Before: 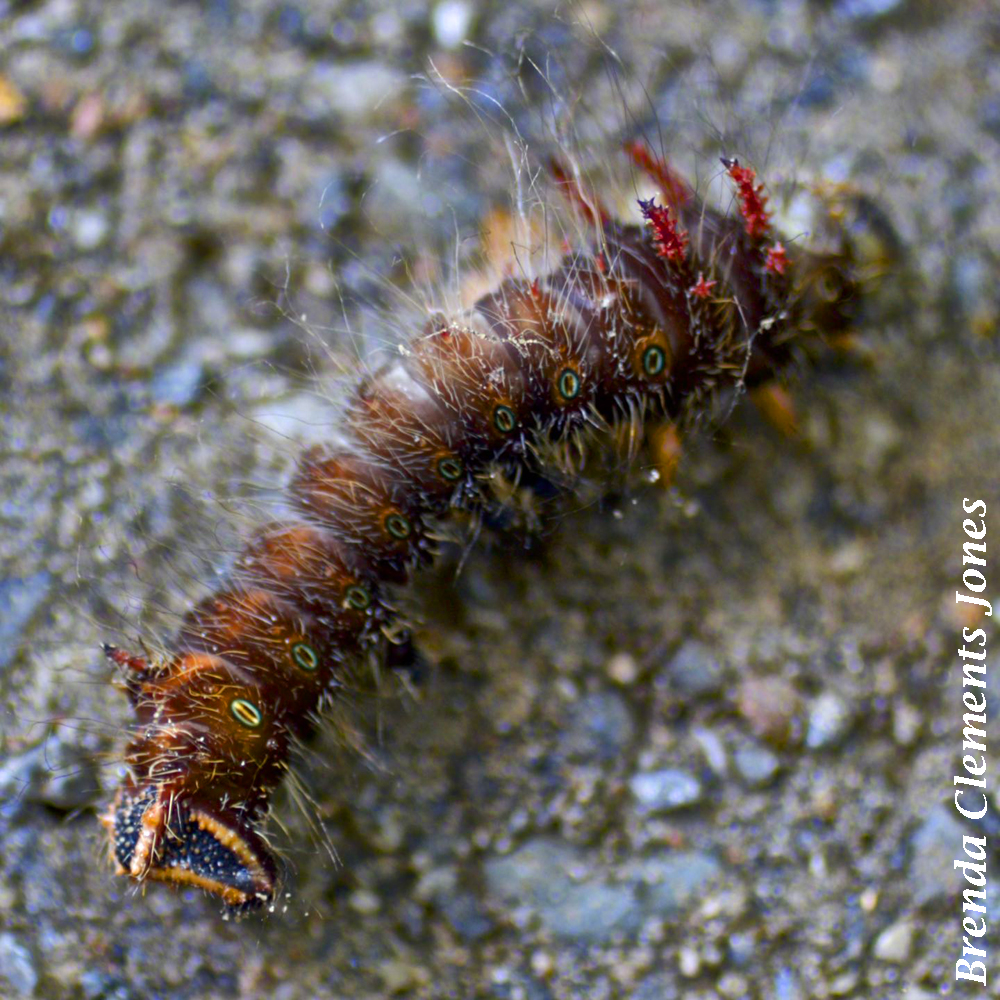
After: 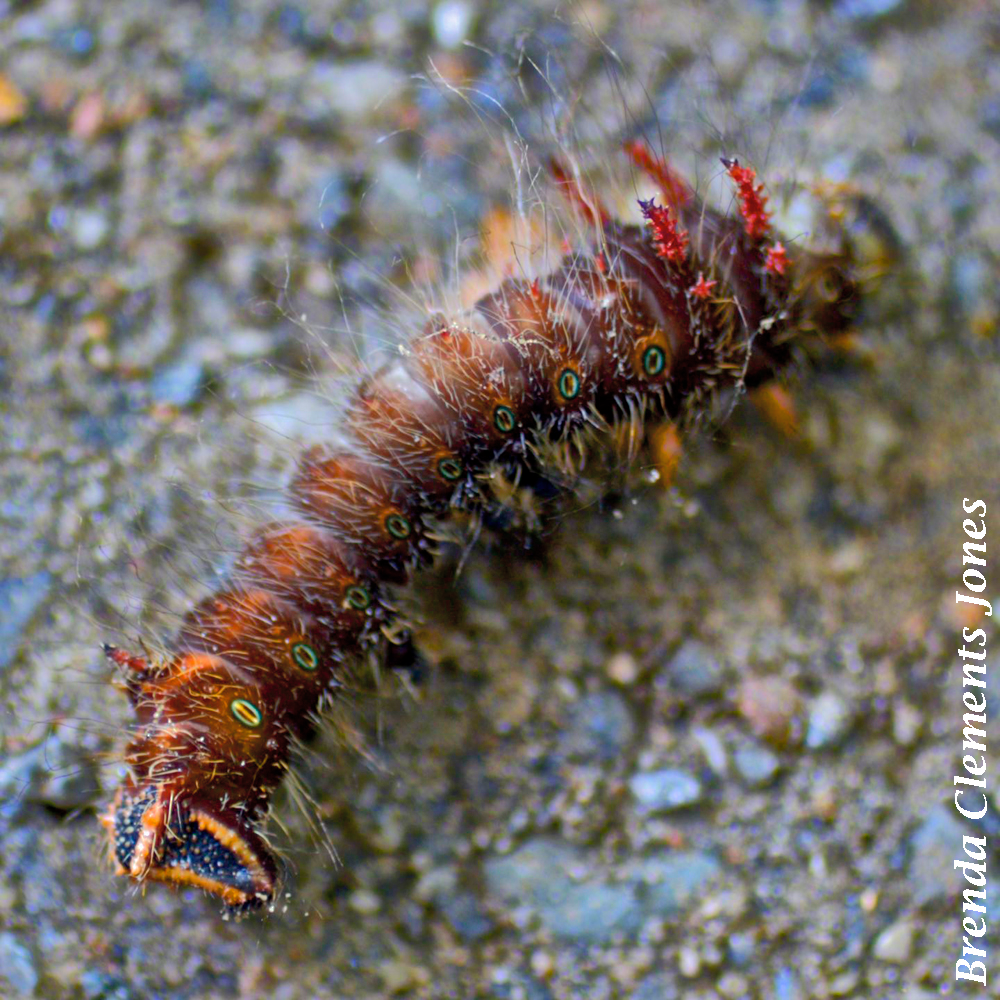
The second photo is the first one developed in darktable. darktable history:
contrast brightness saturation: contrast 0.046, brightness 0.062, saturation 0.011
shadows and highlights: shadows 40.32, highlights -60.07
